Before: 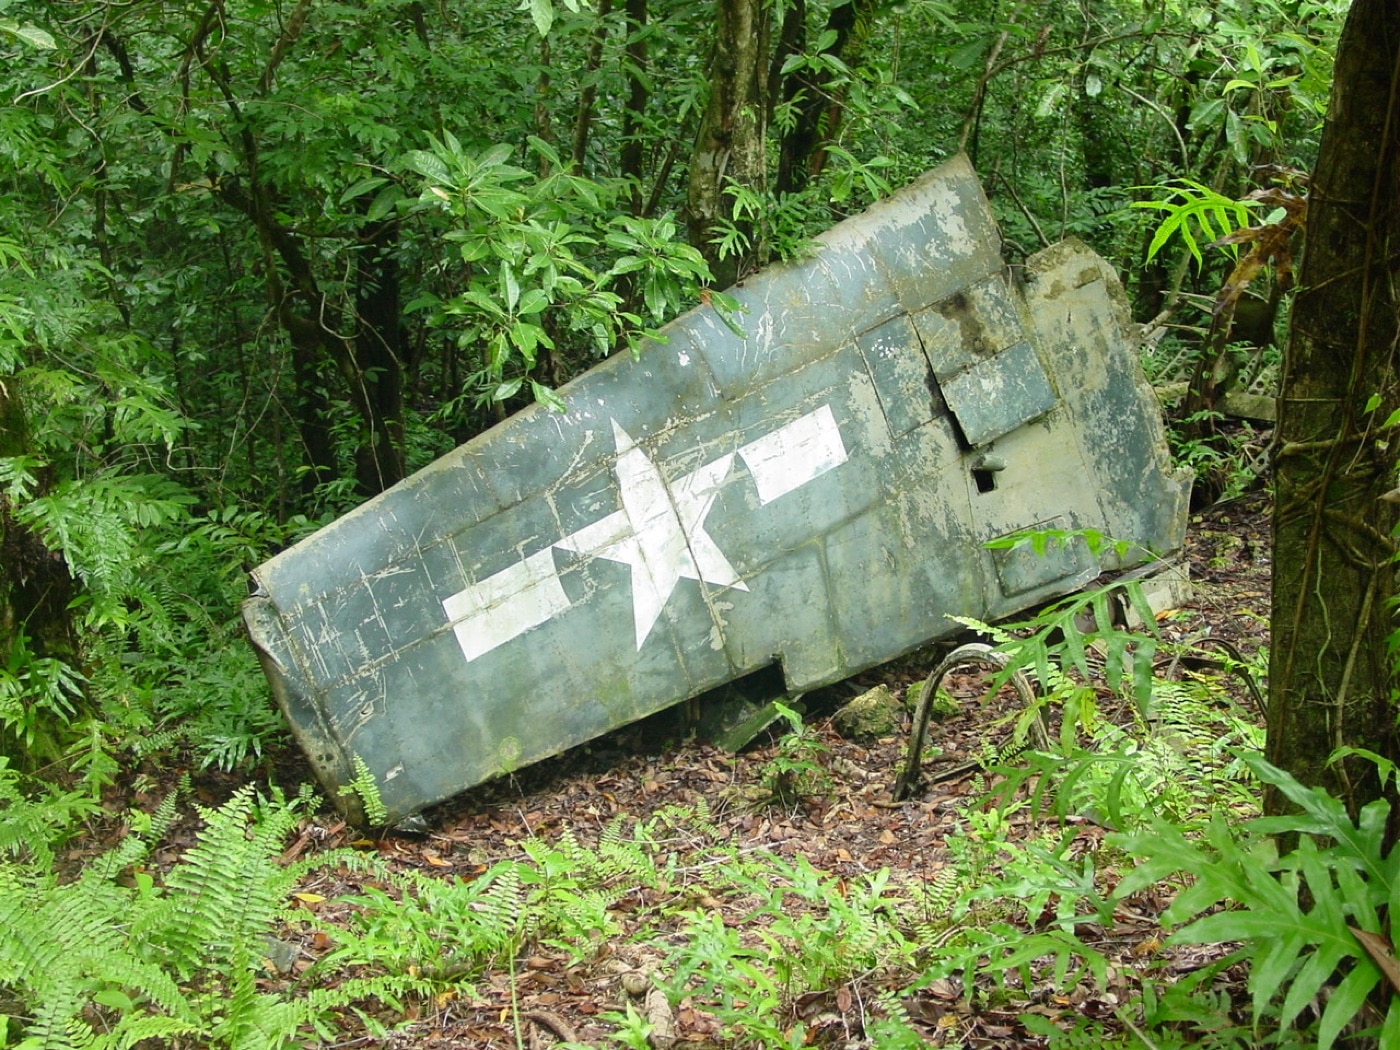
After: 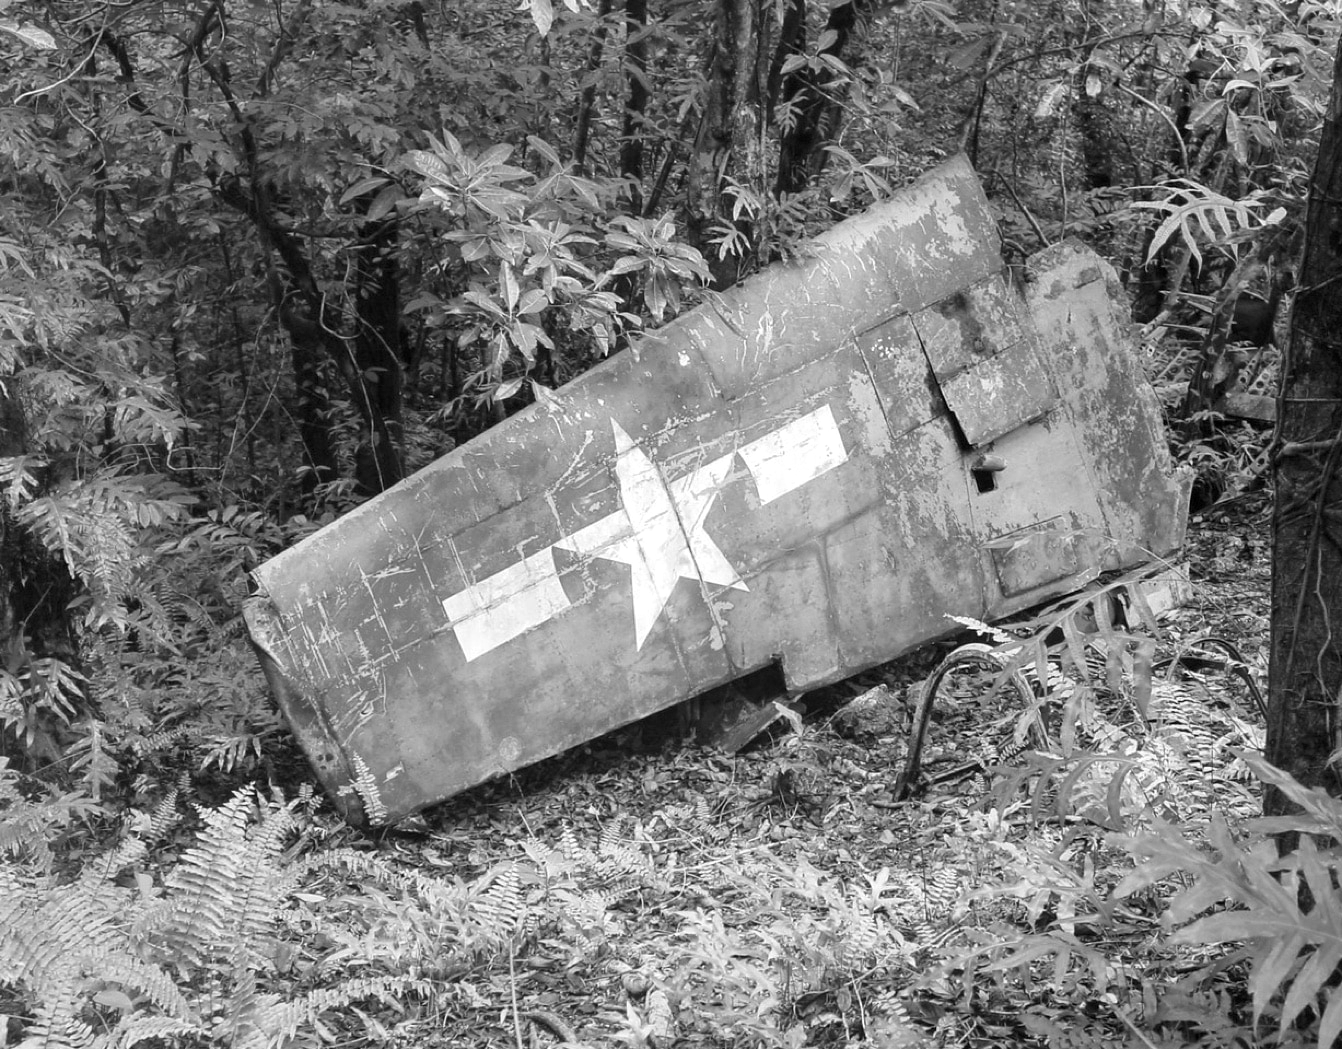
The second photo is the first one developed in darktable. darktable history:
local contrast: highlights 100%, shadows 100%, detail 120%, midtone range 0.2
contrast brightness saturation: saturation -1
crop: right 4.126%, bottom 0.031%
